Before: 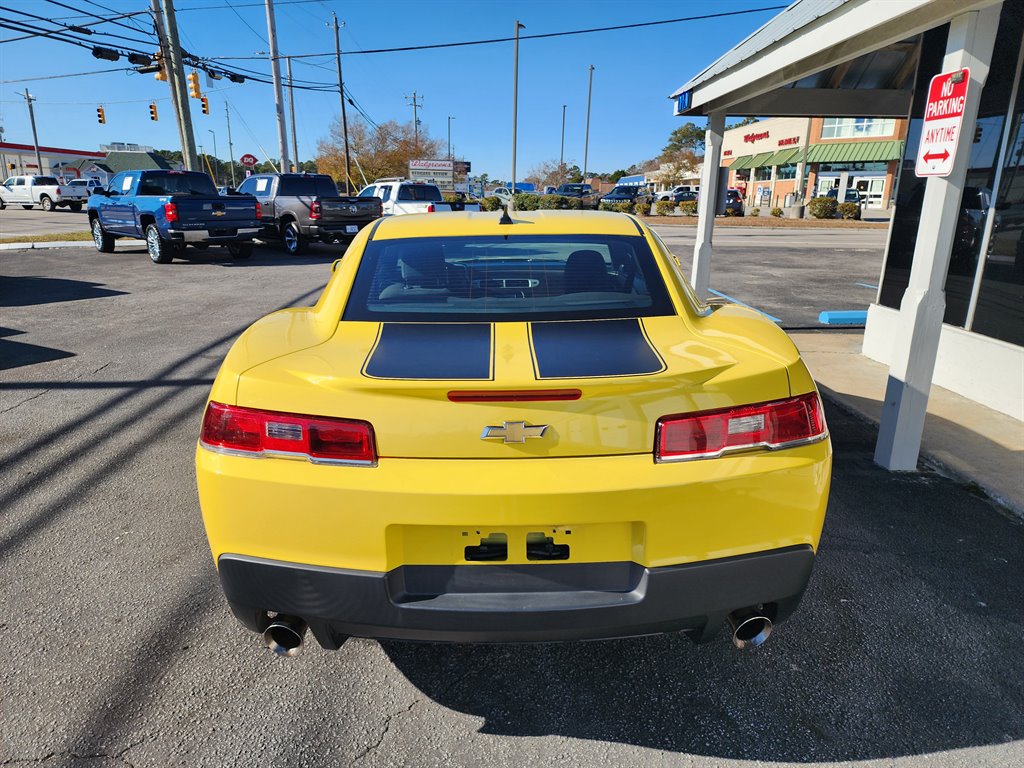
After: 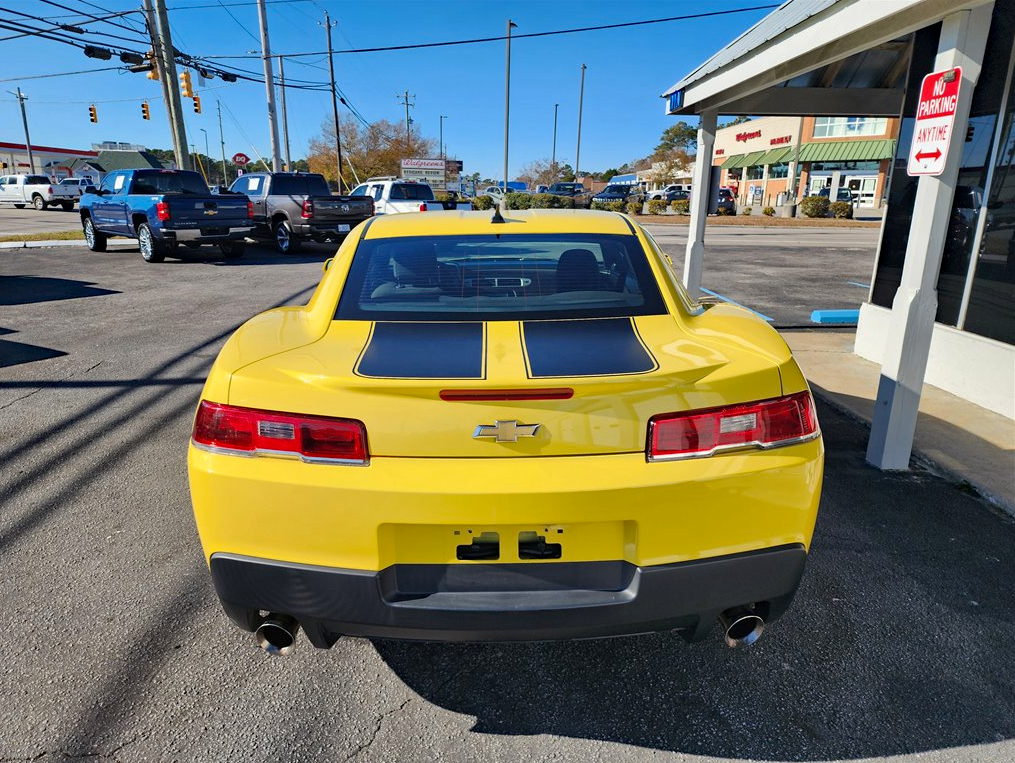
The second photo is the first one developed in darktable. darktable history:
haze removal: compatibility mode true, adaptive false
crop and rotate: left 0.81%, top 0.204%, bottom 0.336%
